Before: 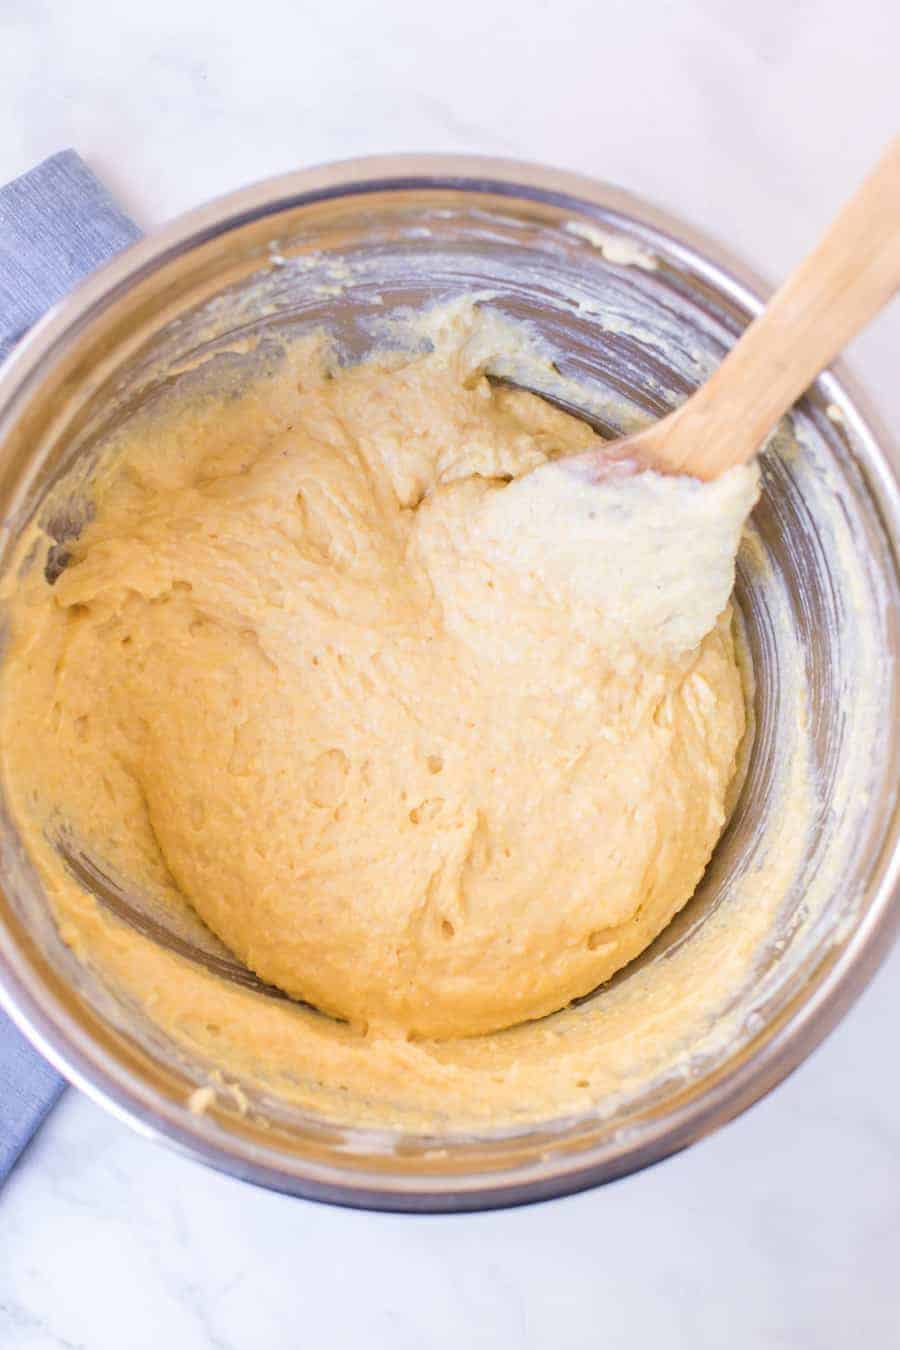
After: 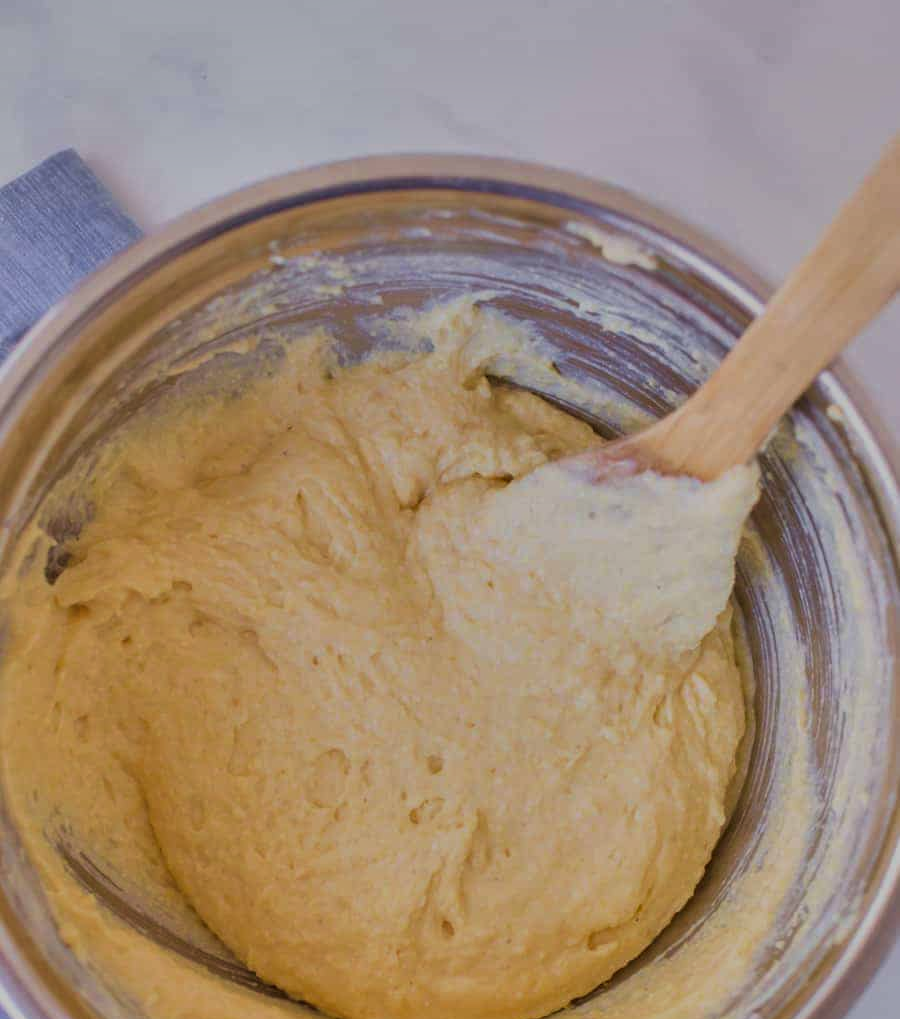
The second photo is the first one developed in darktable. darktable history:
crop: bottom 24.483%
velvia: on, module defaults
shadows and highlights: shadows 30.63, highlights -62.56, soften with gaussian
exposure: black level correction 0, exposure -0.848 EV, compensate highlight preservation false
levels: levels [0.026, 0.507, 0.987]
